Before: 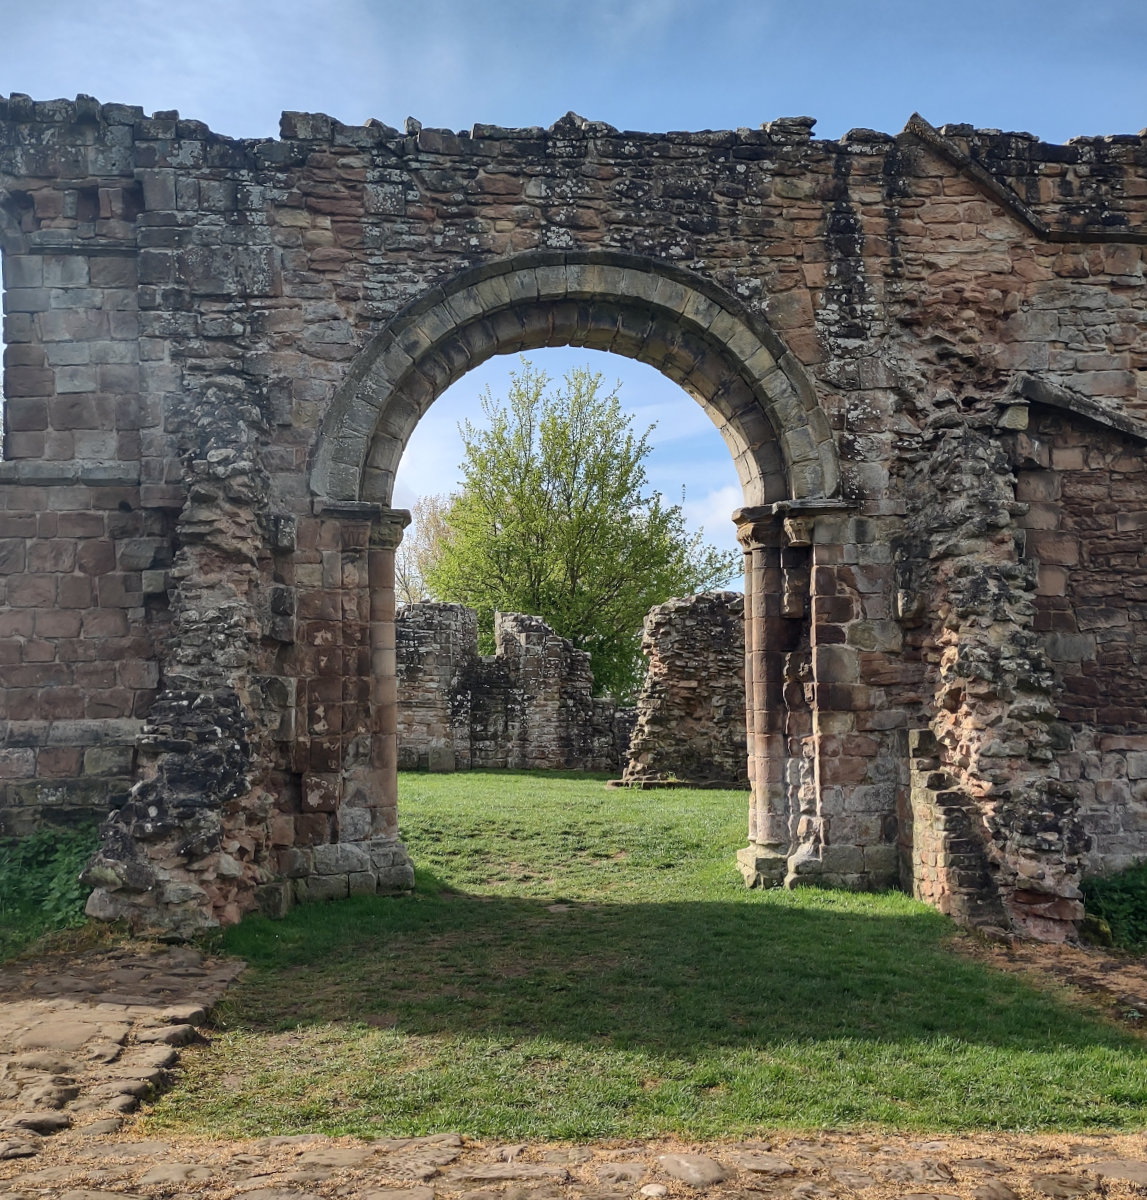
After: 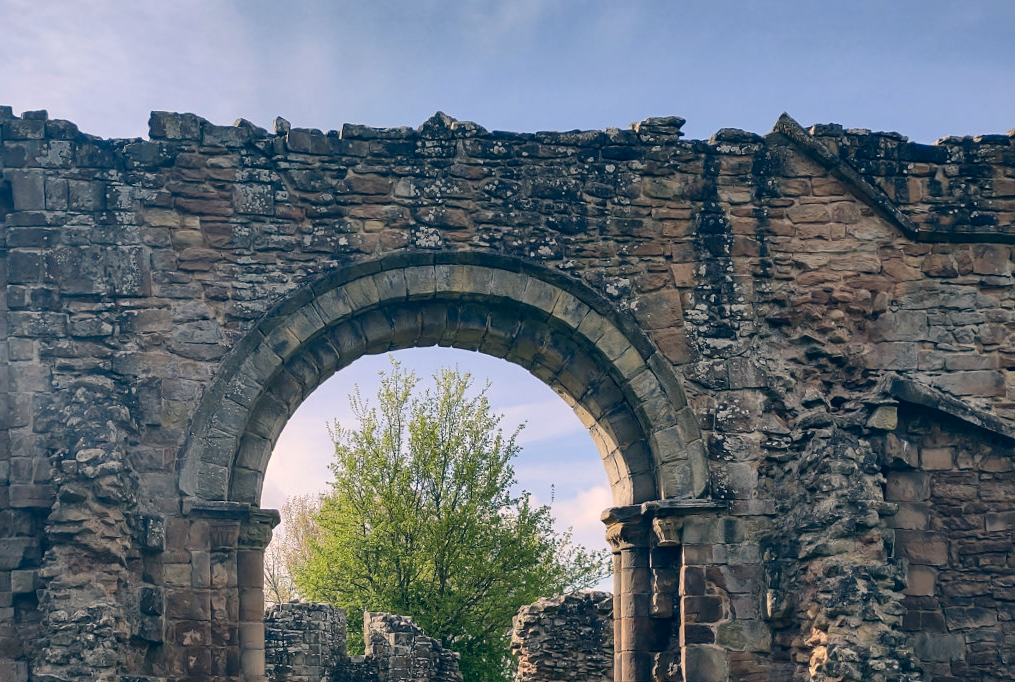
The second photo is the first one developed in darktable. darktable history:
crop and rotate: left 11.476%, bottom 43.114%
color correction: highlights a* 10.31, highlights b* 13.87, shadows a* -9.94, shadows b* -14.89
